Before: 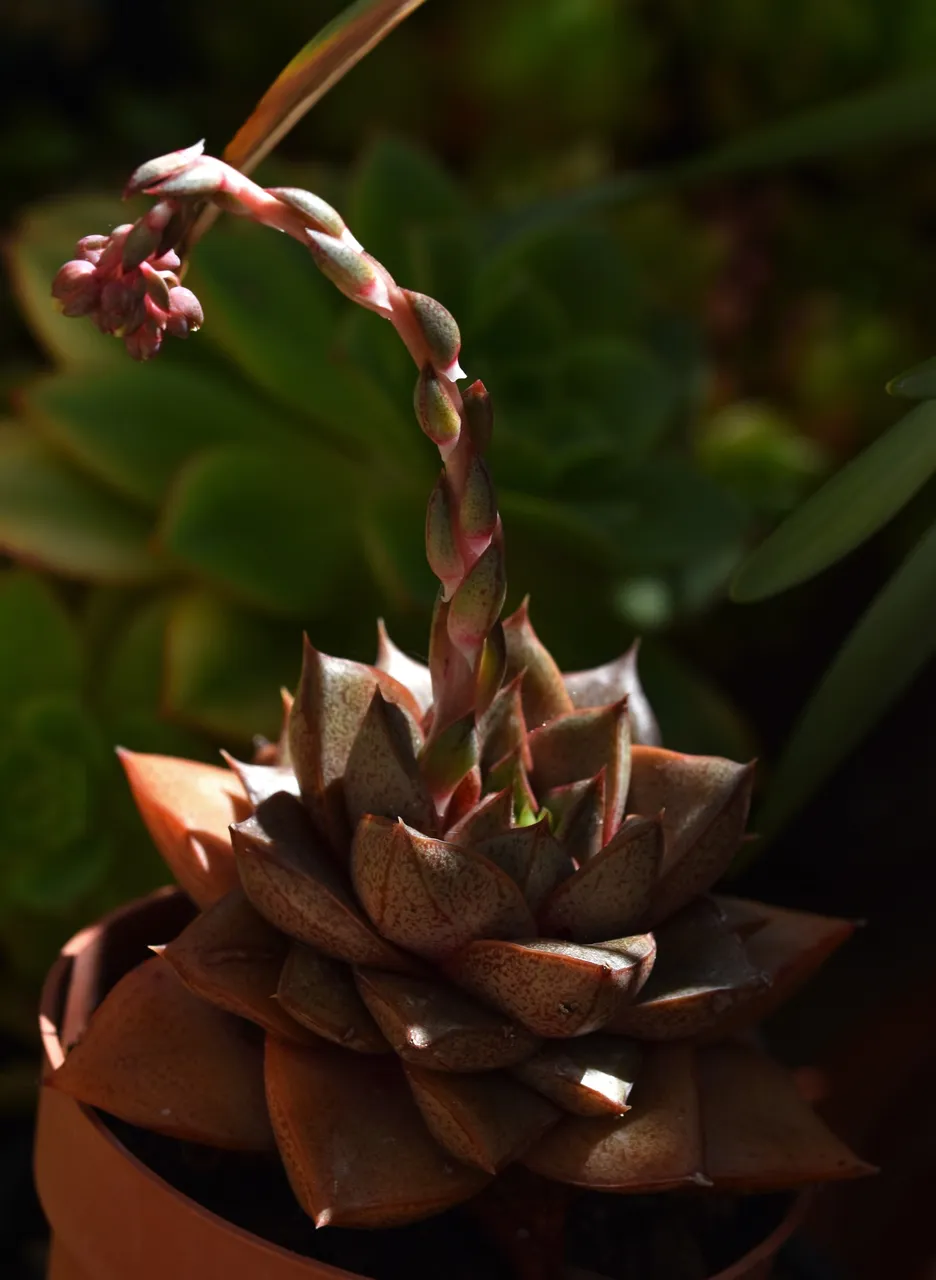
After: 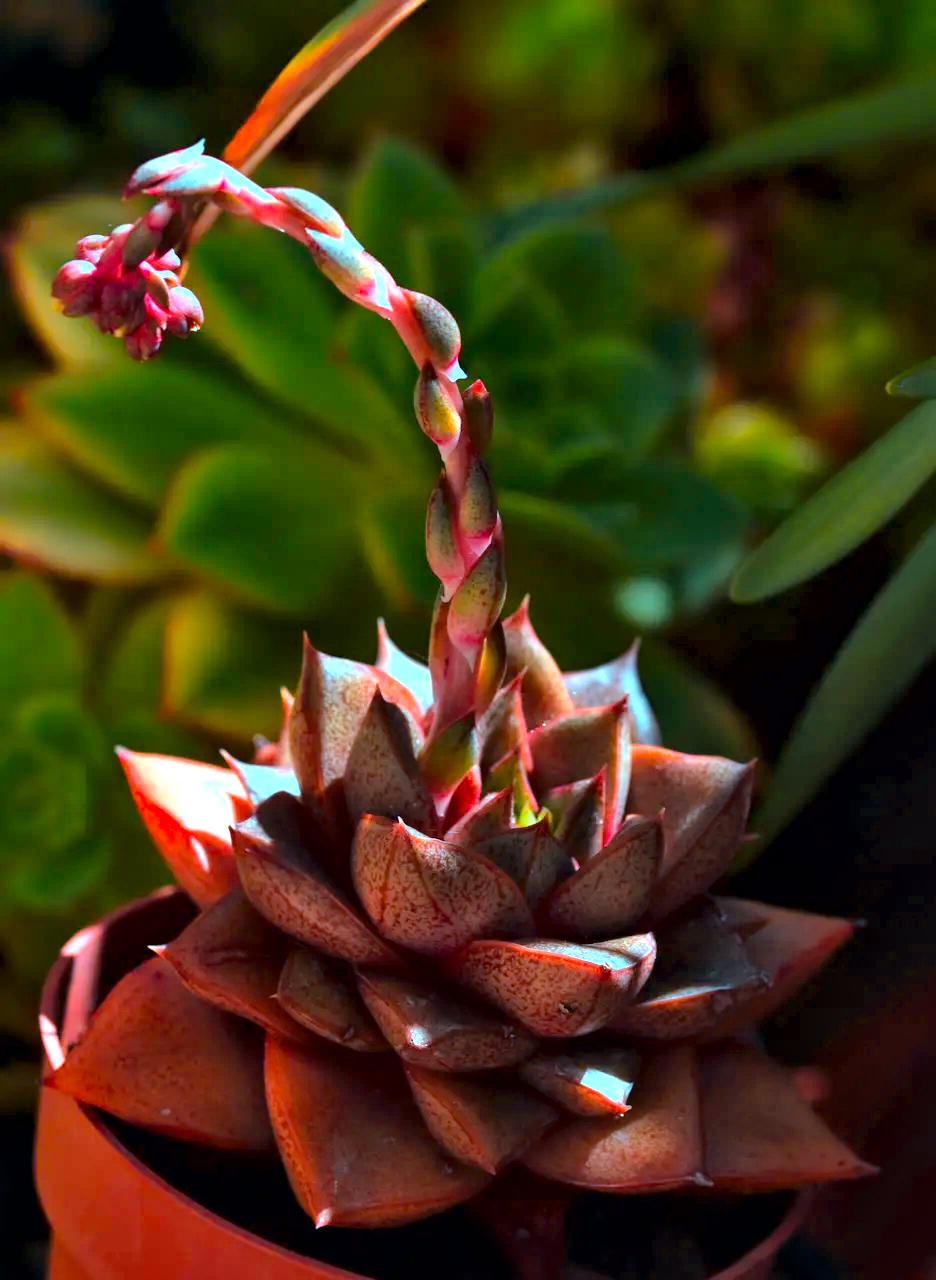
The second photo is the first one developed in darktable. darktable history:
color calibration: output R [1.422, -0.35, -0.252, 0], output G [-0.238, 1.259, -0.084, 0], output B [-0.081, -0.196, 1.58, 0], output brightness [0.49, 0.671, -0.57, 0], illuminant as shot in camera, x 0.358, y 0.373, temperature 4628.91 K, saturation algorithm version 1 (2020)
local contrast: mode bilateral grid, contrast 21, coarseness 50, detail 171%, midtone range 0.2
